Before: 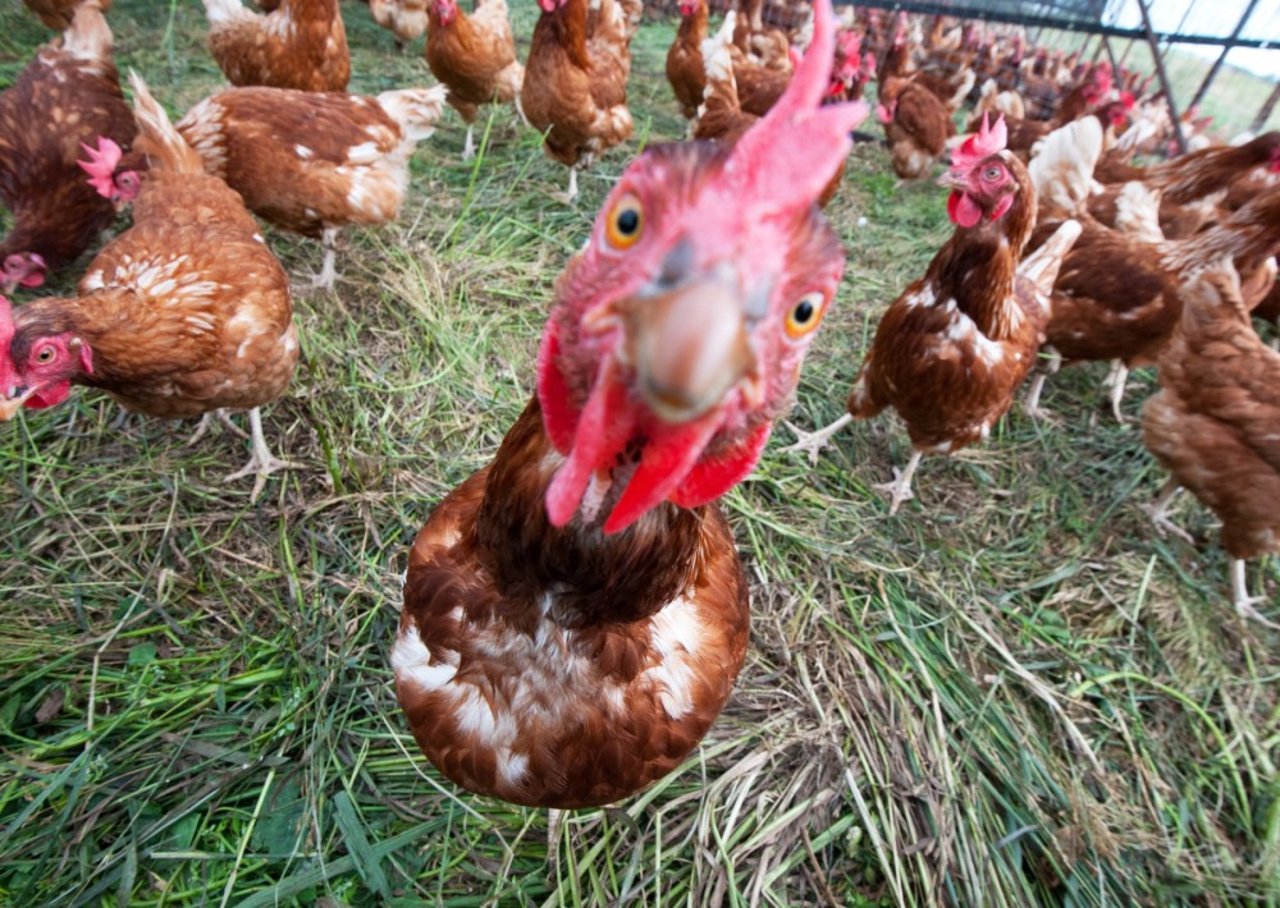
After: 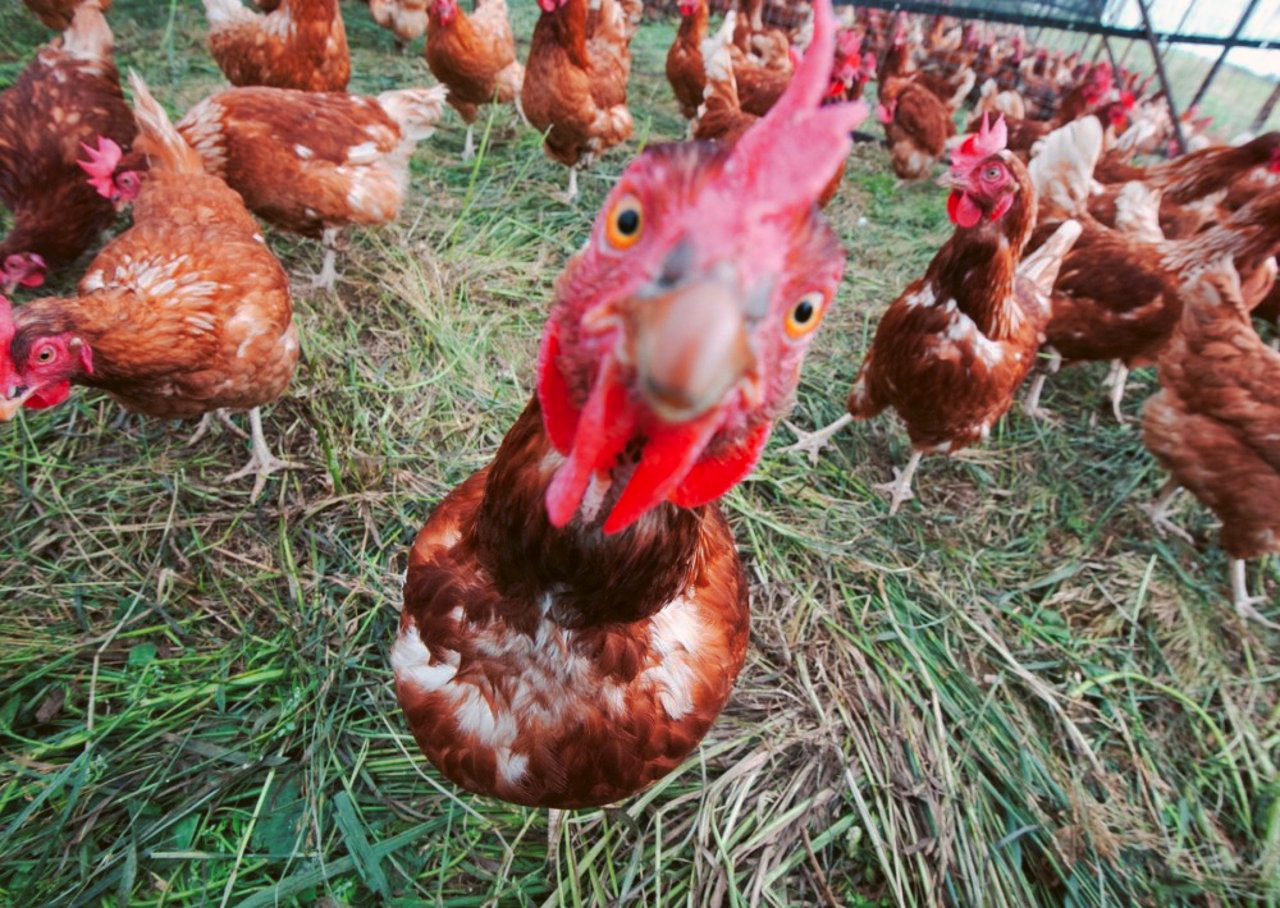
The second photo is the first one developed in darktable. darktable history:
tone curve: curves: ch0 [(0, 0) (0.003, 0.01) (0.011, 0.014) (0.025, 0.029) (0.044, 0.051) (0.069, 0.072) (0.1, 0.097) (0.136, 0.123) (0.177, 0.16) (0.224, 0.2) (0.277, 0.248) (0.335, 0.305) (0.399, 0.37) (0.468, 0.454) (0.543, 0.534) (0.623, 0.609) (0.709, 0.681) (0.801, 0.752) (0.898, 0.841) (1, 1)], preserve colors none
color look up table: target L [96.74, 96.48, 94.47, 90.79, 84.47, 89.69, 81.77, 73.27, 64.61, 63.35, 60.57, 52.24, 48.41, 32.47, 13.93, 200.8, 89.52, 89.36, 77.46, 68.51, 77.12, 68.89, 56.98, 60.16, 57.87, 55.09, 37.83, 31.79, 33.18, 69.4, 53.11, 49.4, 42.91, 46.04, 44.5, 25.13, 24.26, 28.94, 24.82, 12.48, 1.802, 94.98, 86.8, 75.81, 65.88, 65.59, 48.19, 39.65, 34.58], target a [-6.486, -11.42, -10.4, -63.78, -50.15, 7.096, -83.1, -2.393, -53.86, -11.73, -56.01, -12.97, -37.46, -5.371, -12.96, 0, 8.325, 11.18, 34.07, 62.15, 36.43, 61.26, 84.56, 32.78, 85.35, 80.4, 54.12, 8.868, 43.28, 49.96, 78.79, 75.46, 18.28, 68.46, 21.64, 54.44, 33.48, 53.03, 42.21, 35.63, 5.982, -19.78, -51.87, -52.32, -14.59, -19.24, -11.29, -22.92, -9.379], target b [92.64, 91.65, 29.59, 13.71, 42.18, 83.99, 74.73, 37.78, 23.76, 14.66, 49.67, 43.53, 30.16, 30.82, 16.32, -0.001, 2.519, 64.1, 22.57, 16.24, 75.18, 70.64, 42.06, 46.46, 73.01, 61.58, 23.02, 13.61, 43, -29.98, -36.37, -29.63, -41.24, 3.485, -11.99, -74.58, -62.47, -33.92, -33.81, 8.406, -21.24, -2.083, -14.33, -2.195, -38.01, -11.94, -37.85, -6.323, -3.133], num patches 49
